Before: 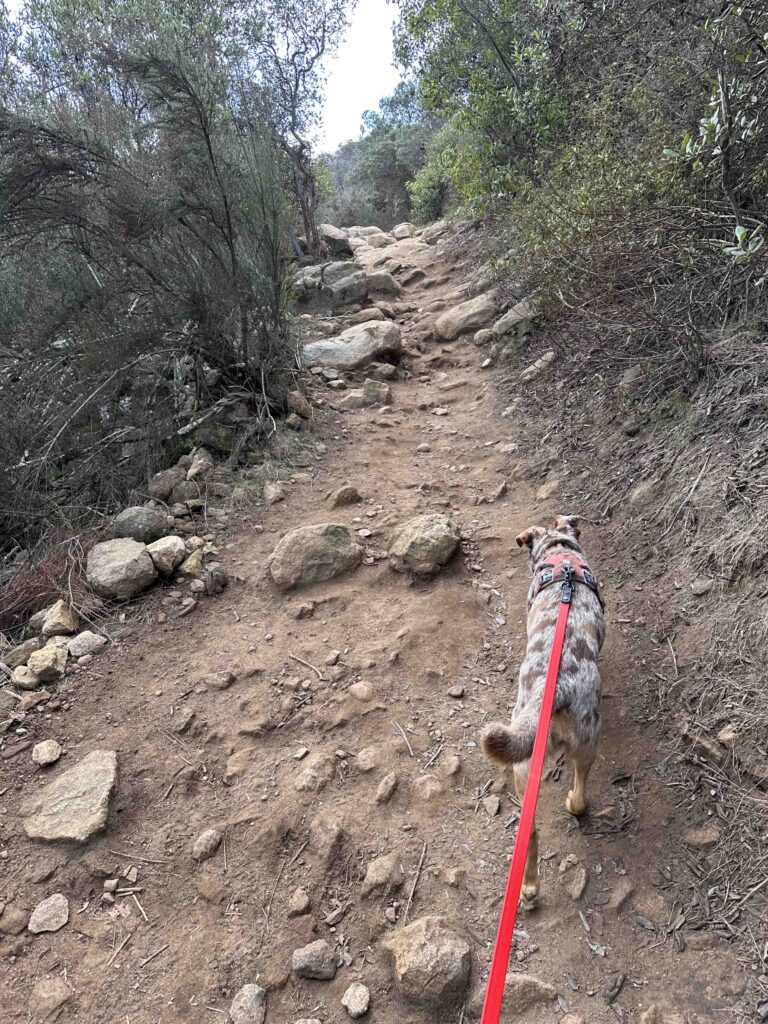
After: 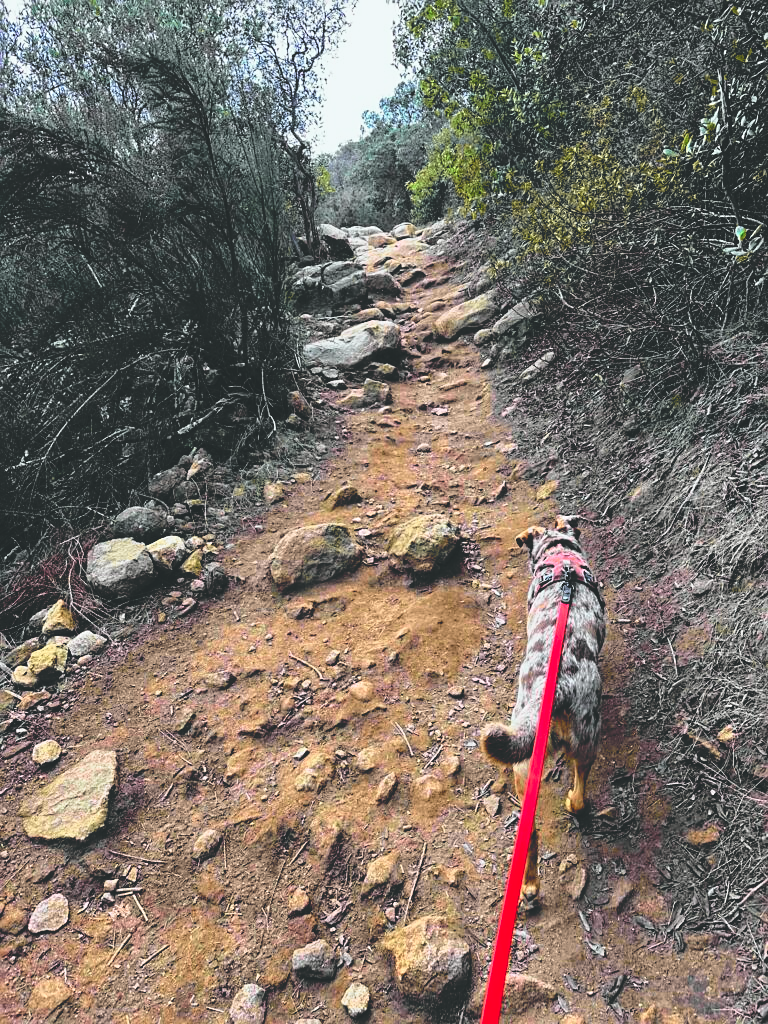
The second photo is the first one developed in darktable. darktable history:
sharpen: radius 1.864, amount 0.398, threshold 1.271
white balance: red 1, blue 1
tone curve: curves: ch0 [(0.001, 0.029) (0.084, 0.074) (0.162, 0.165) (0.304, 0.382) (0.466, 0.576) (0.654, 0.741) (0.848, 0.906) (0.984, 0.963)]; ch1 [(0, 0) (0.34, 0.235) (0.46, 0.46) (0.515, 0.502) (0.553, 0.567) (0.764, 0.815) (1, 1)]; ch2 [(0, 0) (0.44, 0.458) (0.479, 0.492) (0.524, 0.507) (0.547, 0.579) (0.673, 0.712) (1, 1)], color space Lab, independent channels, preserve colors none
base curve: curves: ch0 [(0, 0.02) (0.083, 0.036) (1, 1)], preserve colors none
